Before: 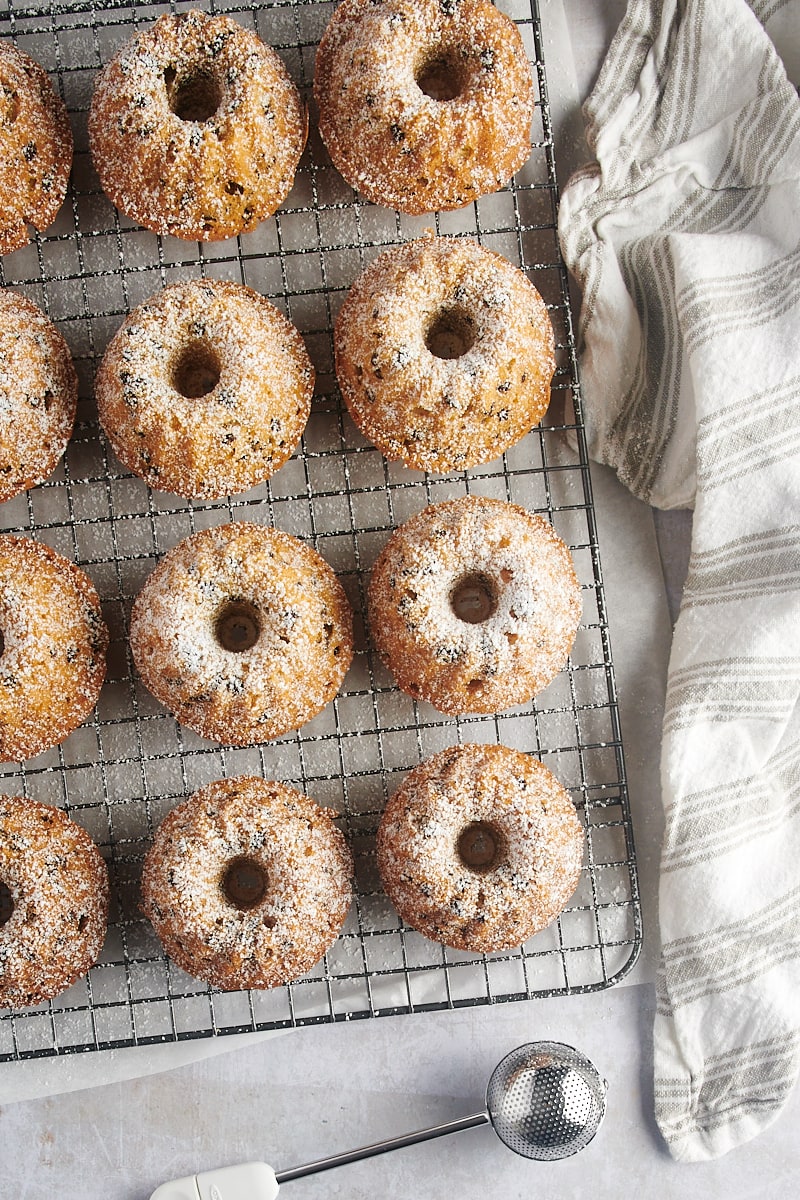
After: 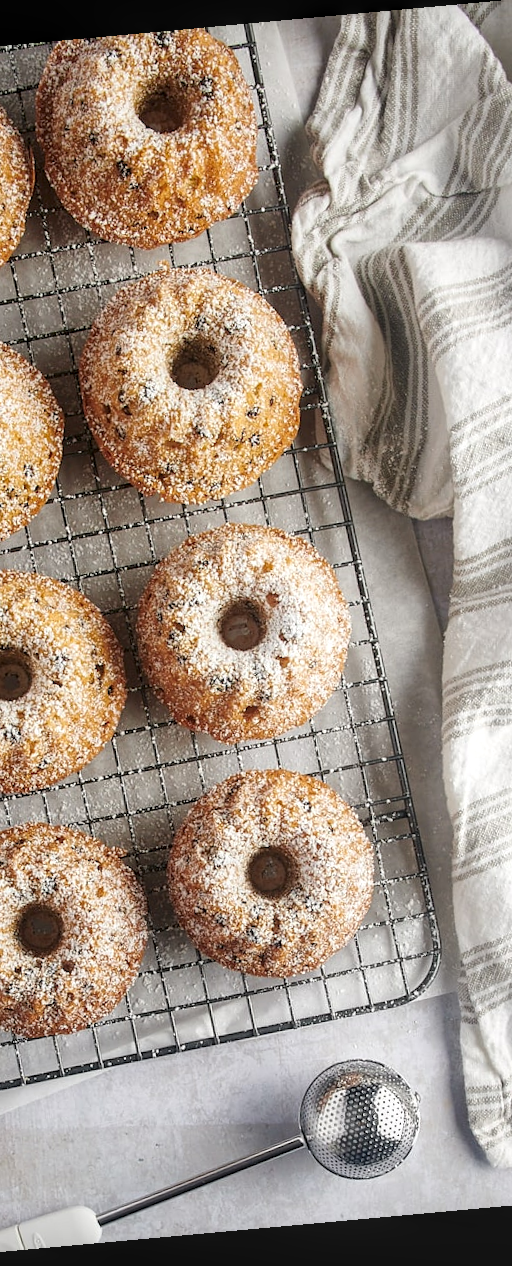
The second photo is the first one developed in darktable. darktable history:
rotate and perspective: rotation -5.2°, automatic cropping off
crop: left 31.458%, top 0%, right 11.876%
local contrast: on, module defaults
